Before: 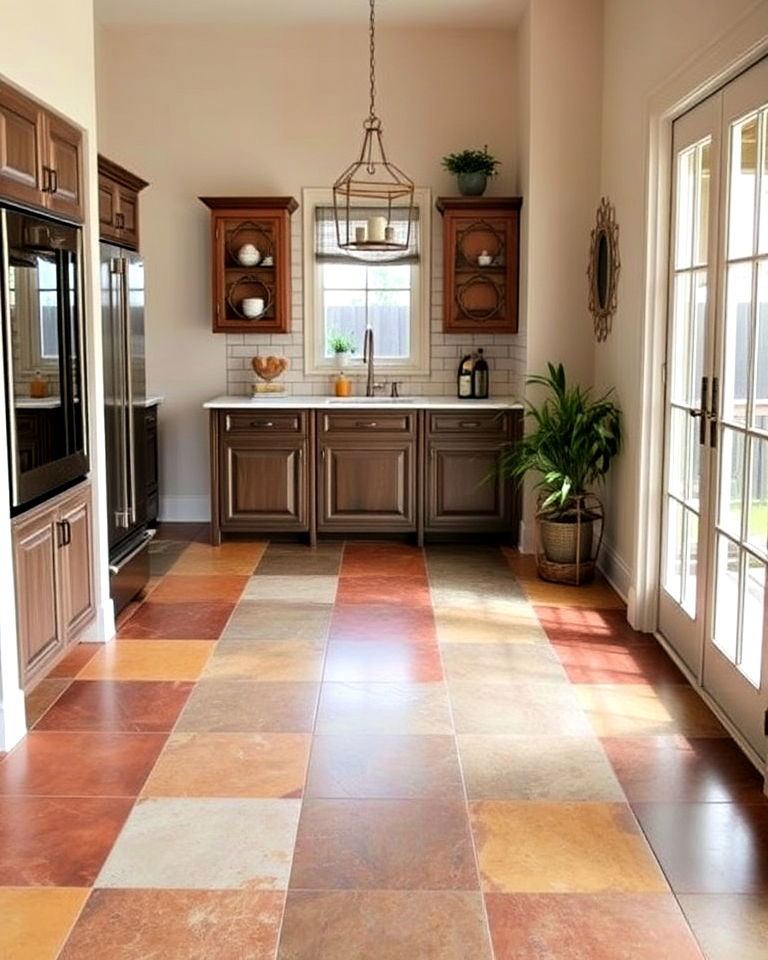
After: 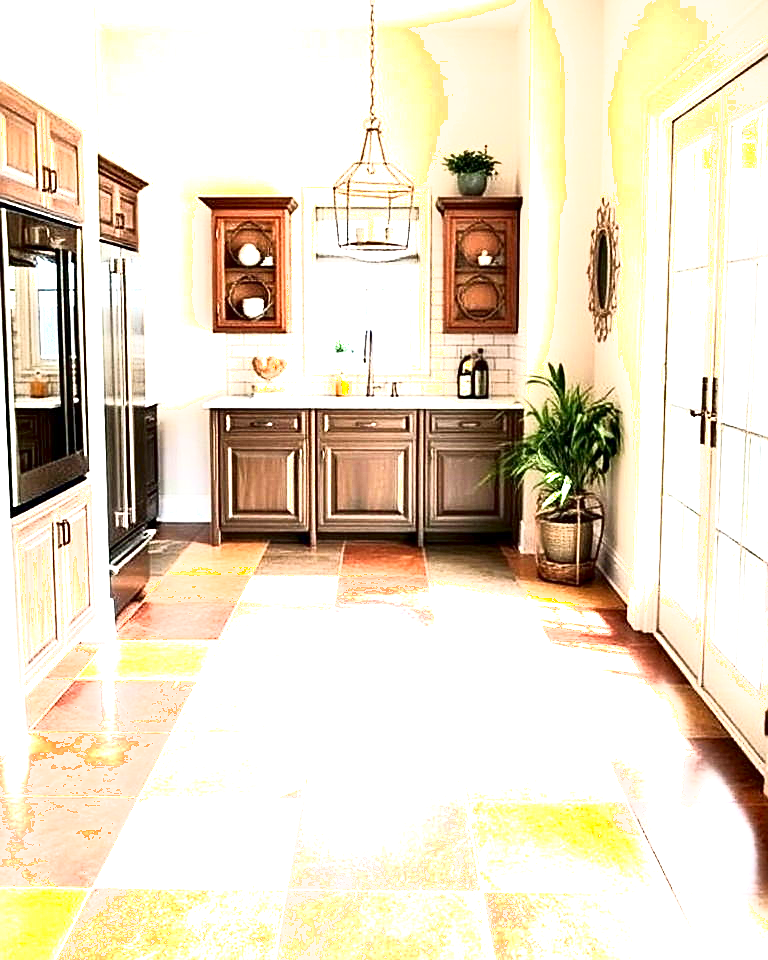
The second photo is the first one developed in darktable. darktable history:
local contrast: mode bilateral grid, contrast 20, coarseness 50, detail 120%, midtone range 0.2
exposure: black level correction 0, exposure 2.088 EV, compensate exposure bias true, compensate highlight preservation false
shadows and highlights: shadows -62.32, white point adjustment -5.22, highlights 61.59
sharpen: on, module defaults
